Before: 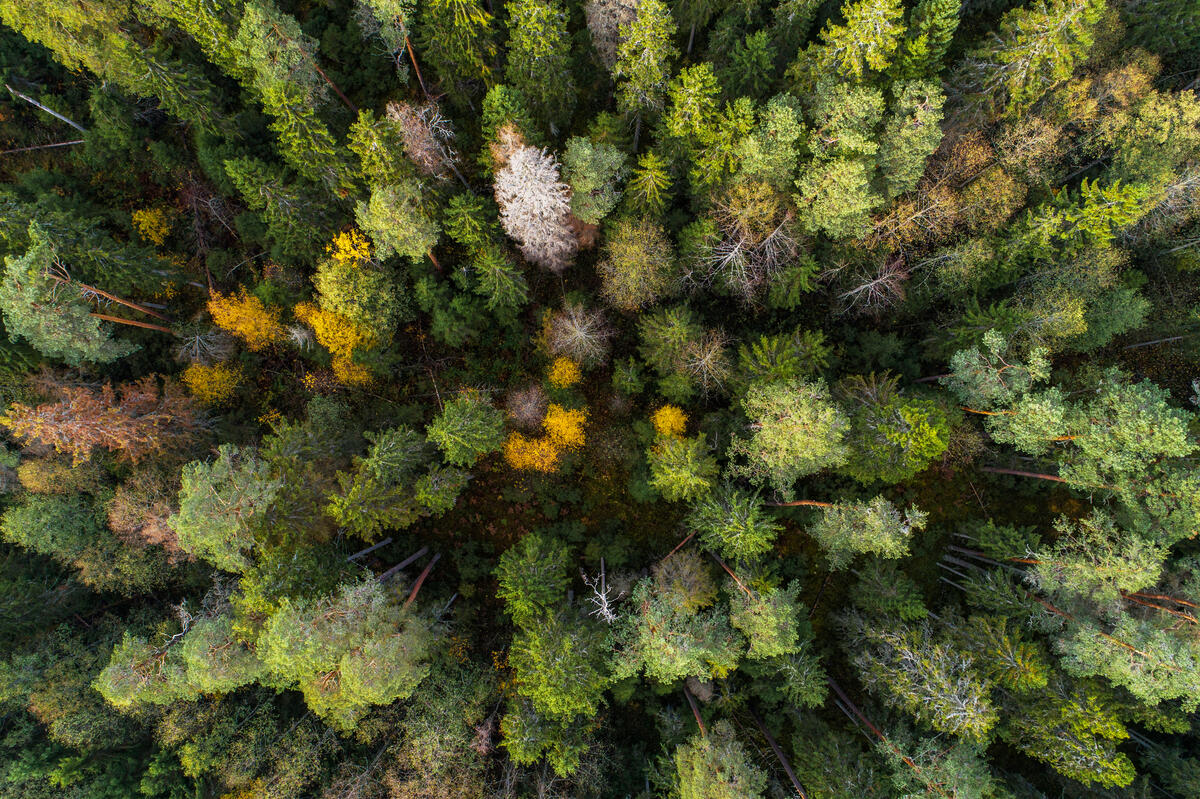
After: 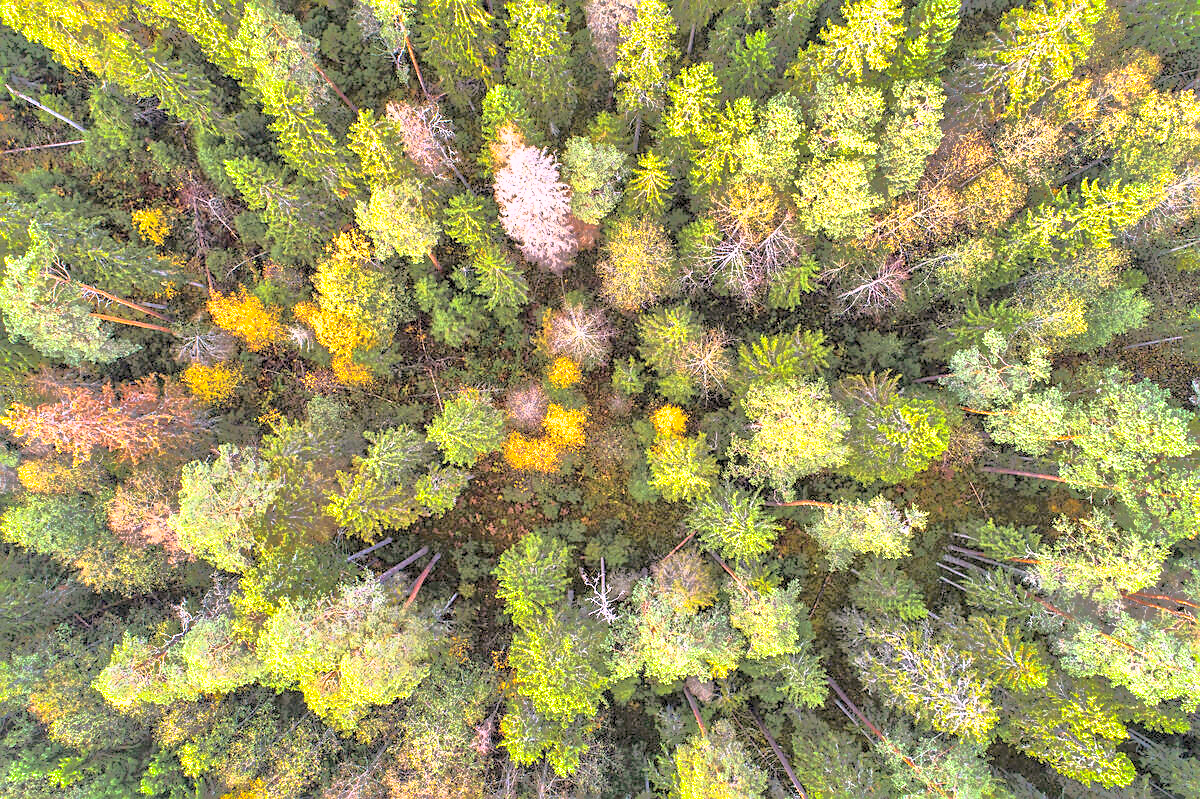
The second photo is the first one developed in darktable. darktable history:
tone equalizer: -8 EV 2 EV, -7 EV 2 EV, -6 EV 2 EV, -5 EV 2 EV, -4 EV 2 EV, -3 EV 1.5 EV, -2 EV 1 EV, -1 EV 0.5 EV
haze removal: strength 0.02, distance 0.25, compatibility mode true, adaptive false
white balance: red 0.954, blue 1.079
exposure: exposure 0.657 EV, compensate highlight preservation false
color correction: highlights a* 12.23, highlights b* 5.41
shadows and highlights: shadows 38.43, highlights -74.54
contrast brightness saturation: contrast 0.43, brightness 0.56, saturation -0.19
sharpen: on, module defaults
